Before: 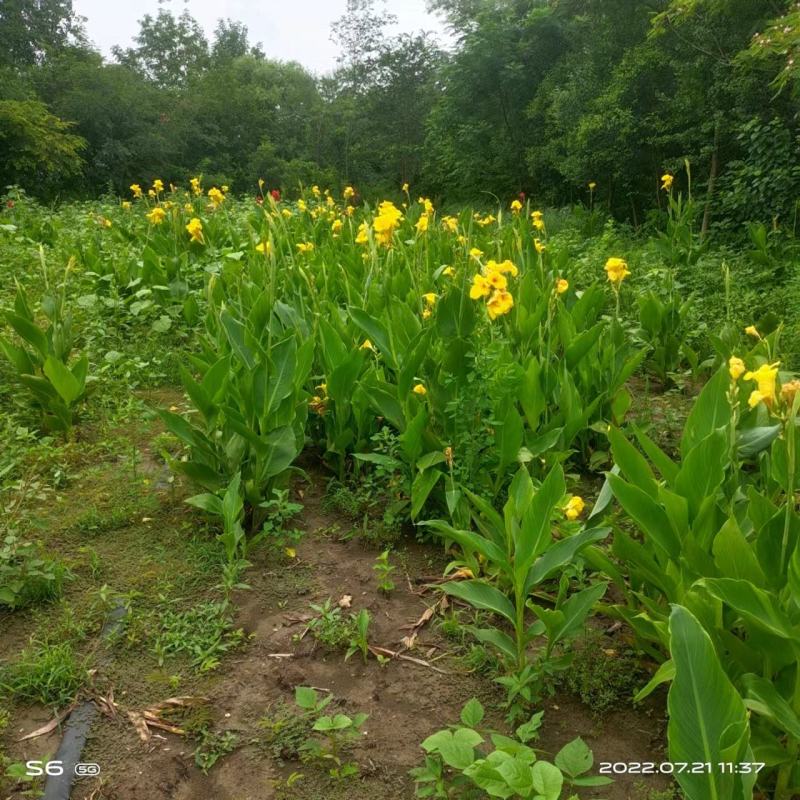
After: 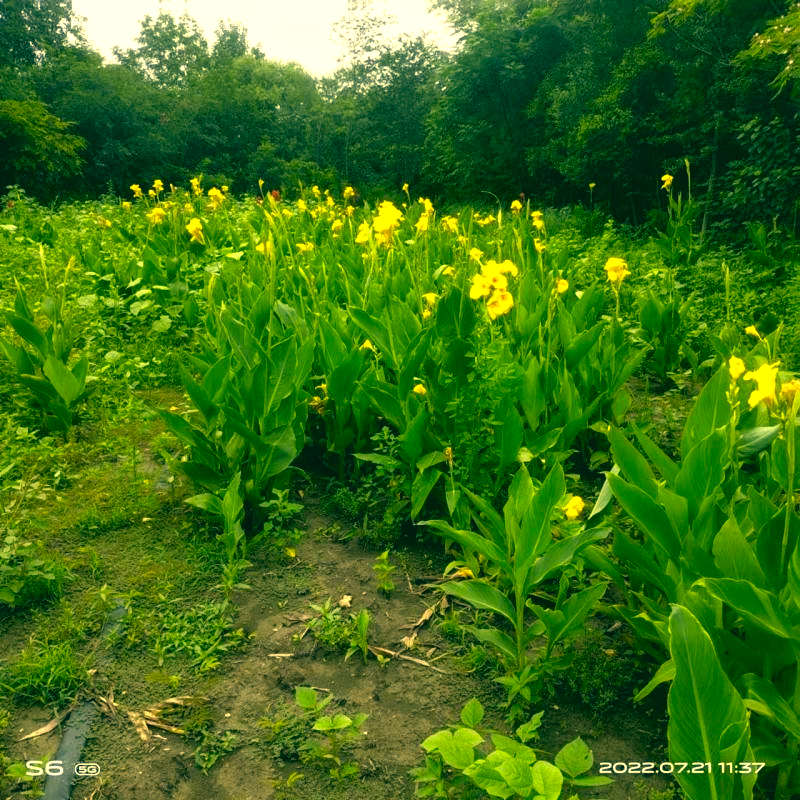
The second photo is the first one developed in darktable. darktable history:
color correction: highlights a* 1.78, highlights b* 34.04, shadows a* -36.03, shadows b* -6.17
tone equalizer: -8 EV -0.722 EV, -7 EV -0.697 EV, -6 EV -0.565 EV, -5 EV -0.375 EV, -3 EV 0.378 EV, -2 EV 0.6 EV, -1 EV 0.676 EV, +0 EV 0.759 EV, mask exposure compensation -0.498 EV
color balance rgb: power › luminance -7.737%, power › chroma 1.343%, power › hue 330.32°, perceptual saturation grading › global saturation 0.95%, perceptual brilliance grading › global brilliance 2.64%, perceptual brilliance grading › highlights -2.783%, perceptual brilliance grading › shadows 3.668%
